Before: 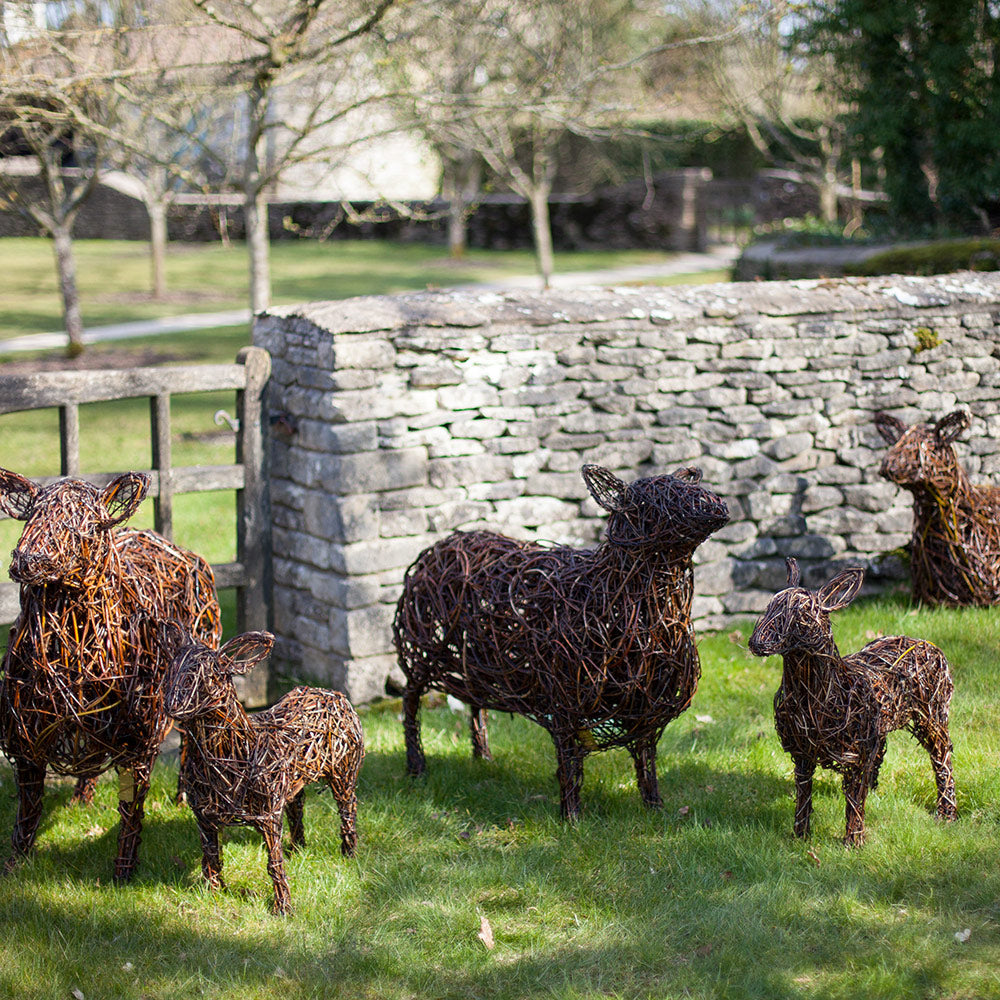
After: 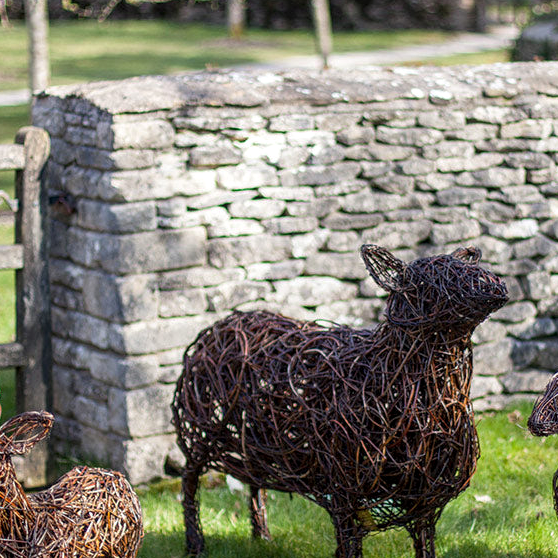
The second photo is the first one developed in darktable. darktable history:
crop and rotate: left 22.13%, top 22.054%, right 22.026%, bottom 22.102%
local contrast: on, module defaults
